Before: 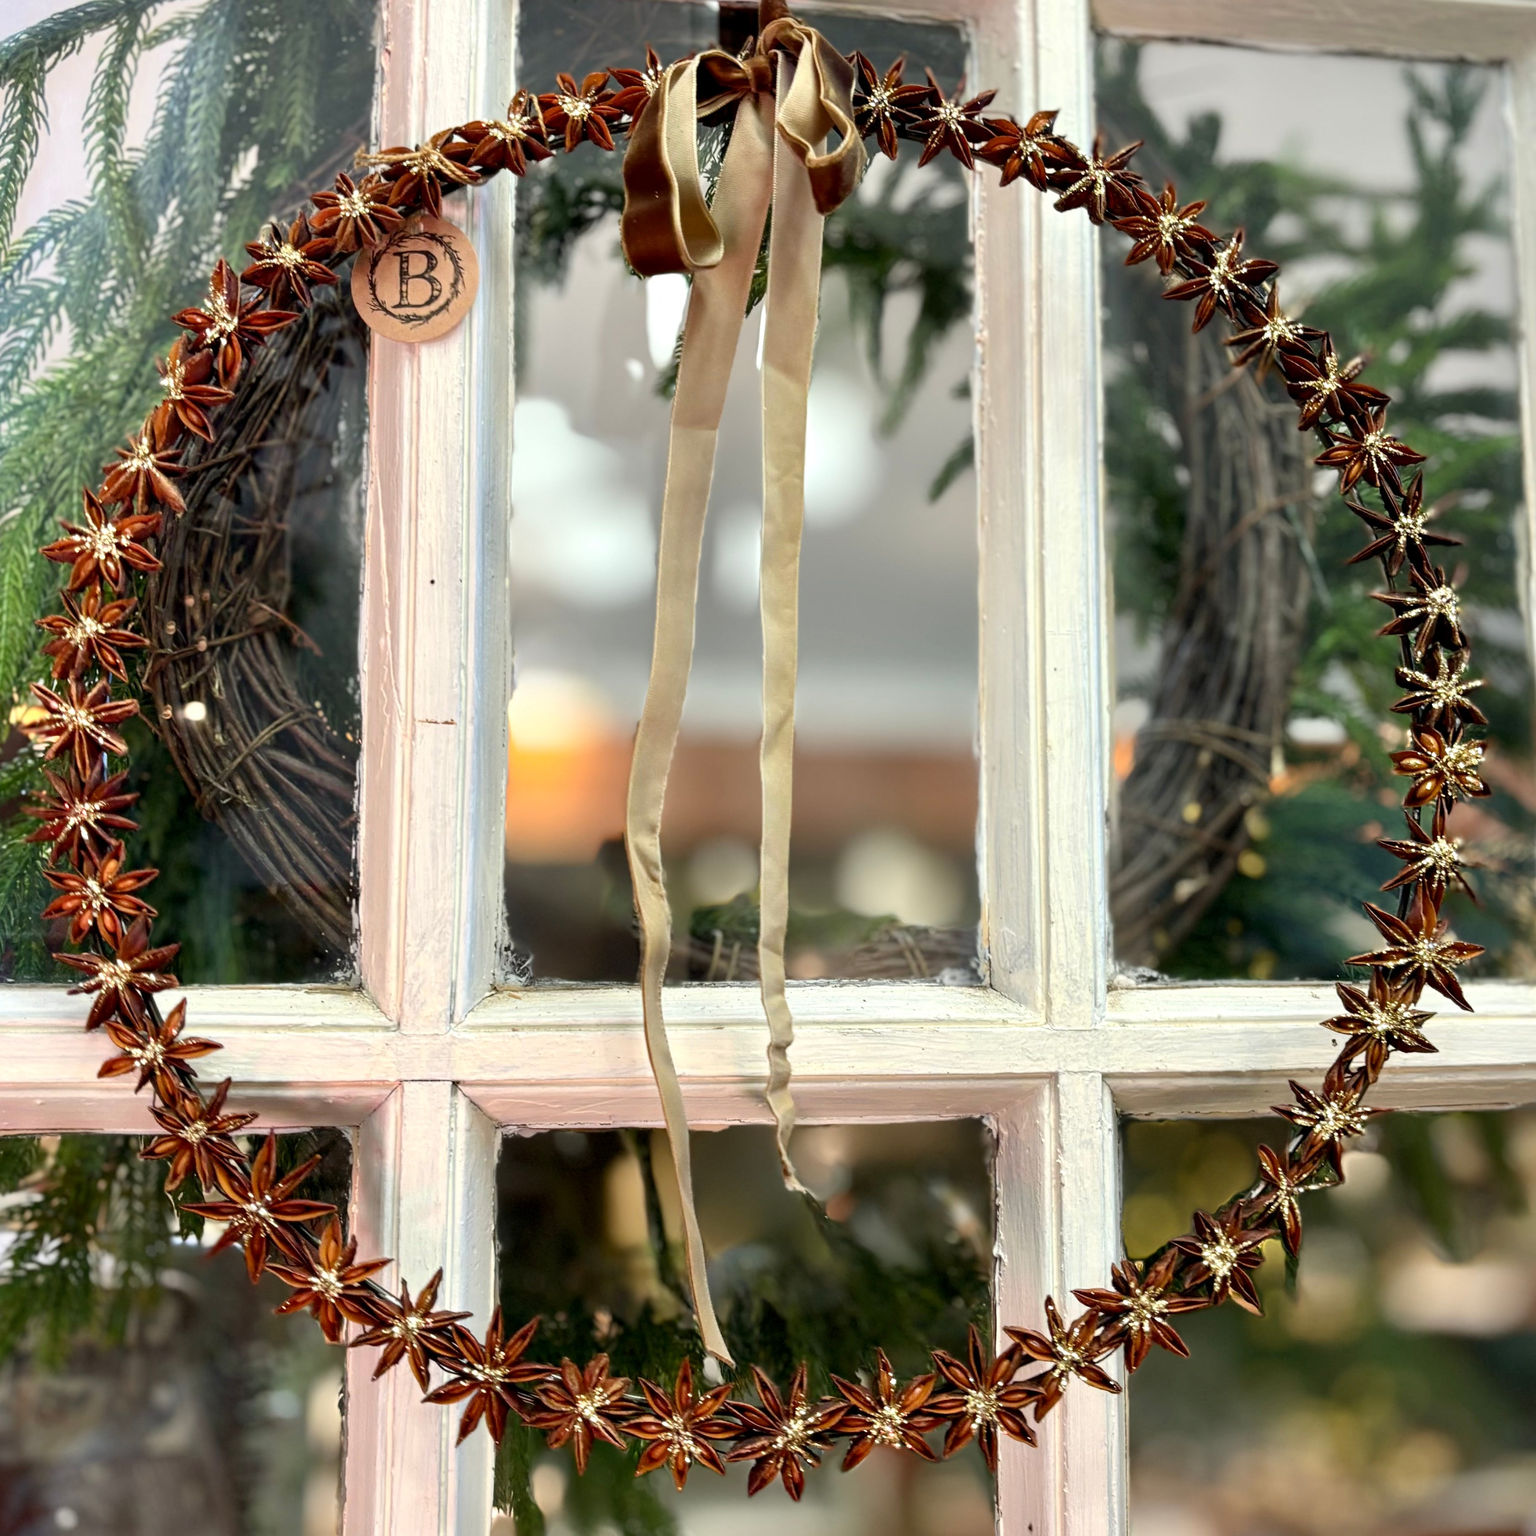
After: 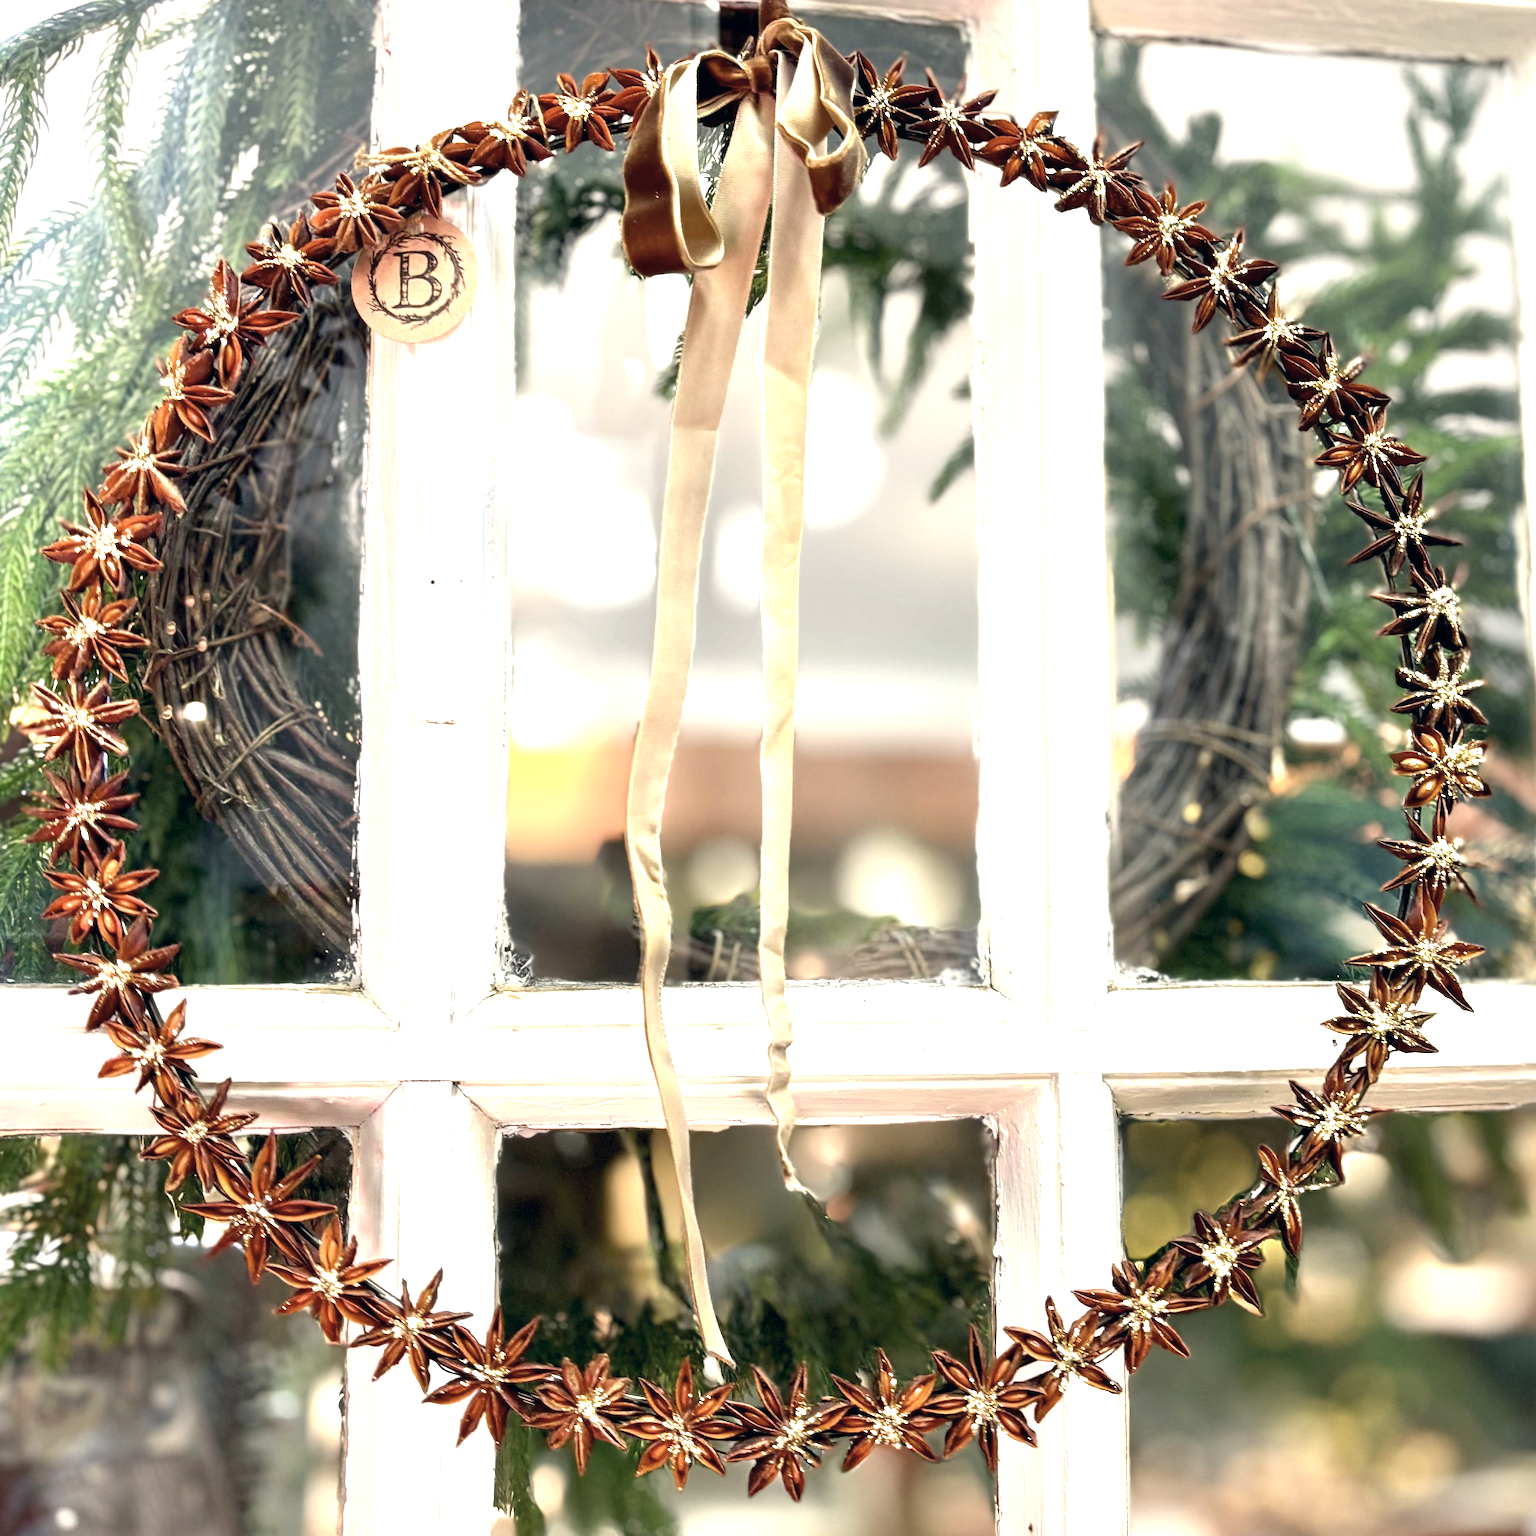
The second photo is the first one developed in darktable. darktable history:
exposure: black level correction 0, exposure 1.199 EV, compensate highlight preservation false
color correction: highlights a* 2.91, highlights b* 5, shadows a* -2.19, shadows b* -4.84, saturation 0.766
